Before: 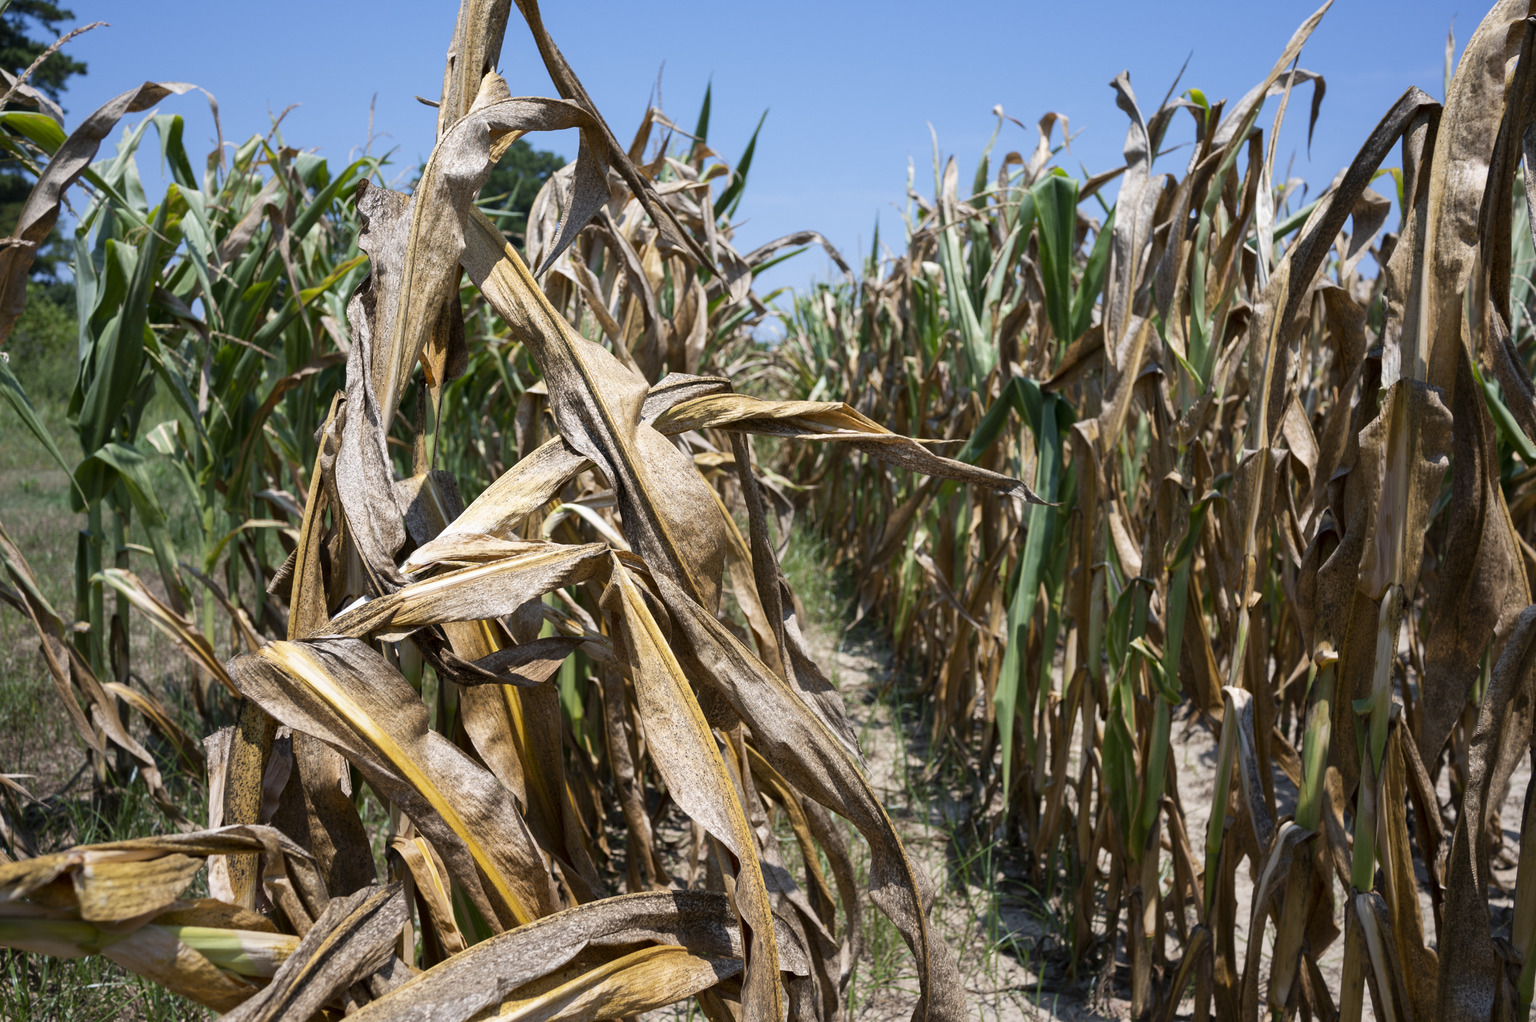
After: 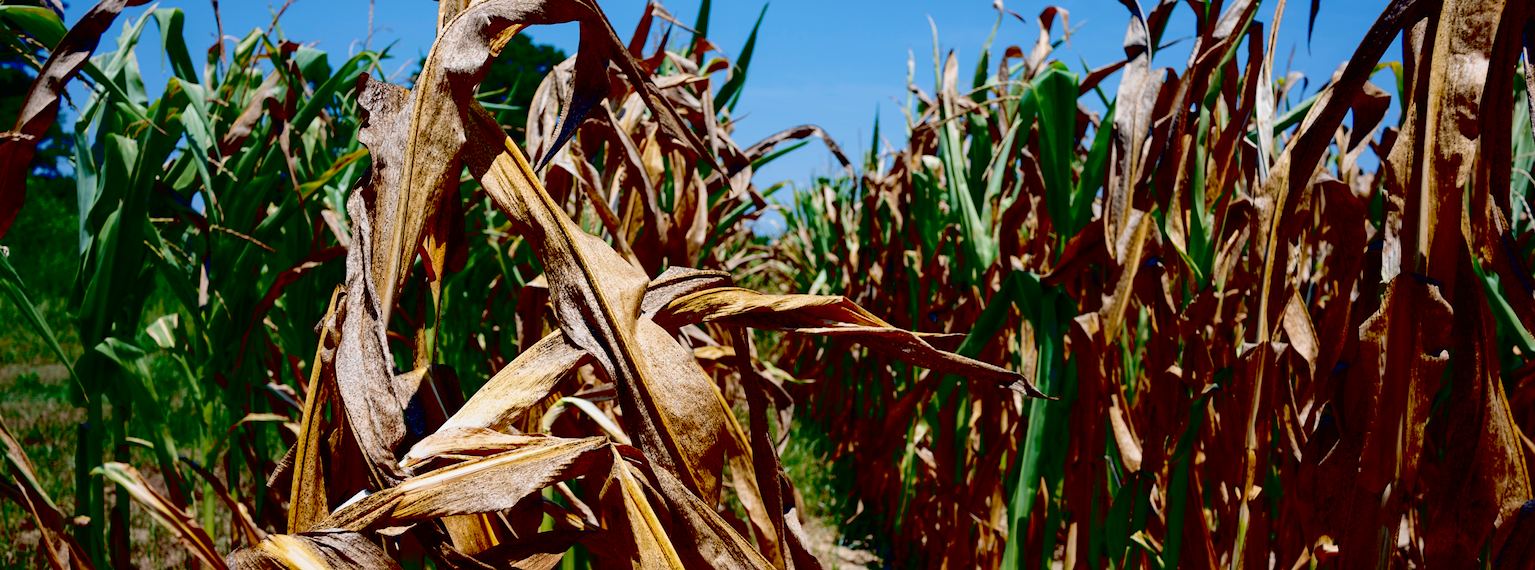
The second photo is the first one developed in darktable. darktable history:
exposure: black level correction 0.1, exposure -0.09 EV, compensate highlight preservation false
crop and rotate: top 10.439%, bottom 33.715%
contrast brightness saturation: contrast -0.019, brightness -0.011, saturation 0.035
velvia: on, module defaults
